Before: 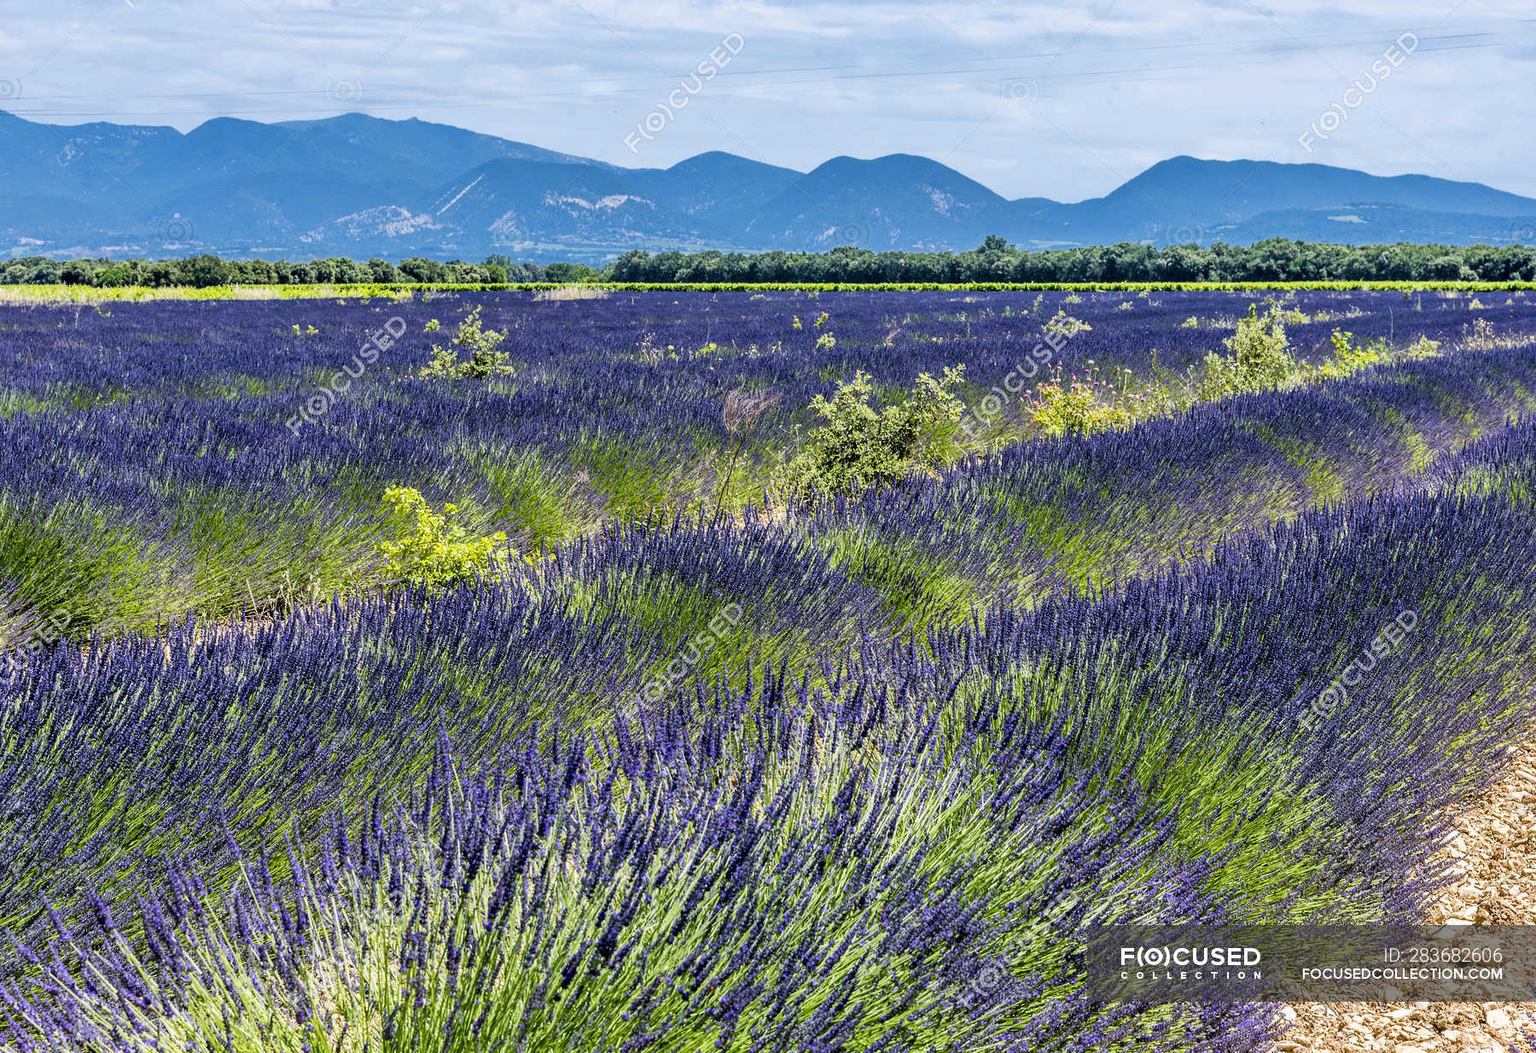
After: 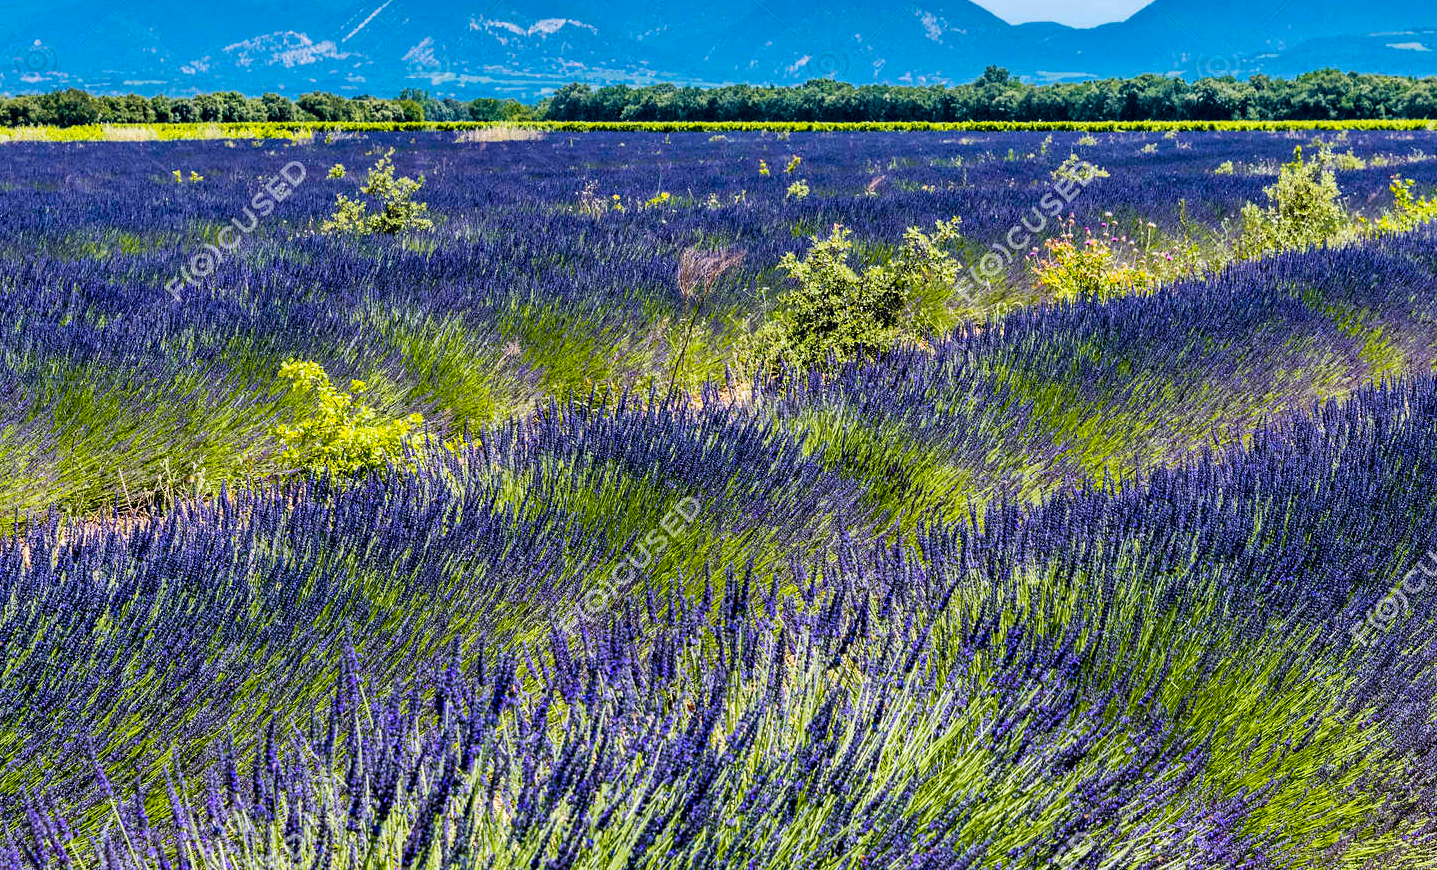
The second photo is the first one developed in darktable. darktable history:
color zones: curves: ch2 [(0, 0.5) (0.143, 0.5) (0.286, 0.489) (0.415, 0.421) (0.571, 0.5) (0.714, 0.5) (0.857, 0.5) (1, 0.5)]
contrast brightness saturation: contrast 0.083, saturation 0.204
crop: left 9.491%, top 17.091%, right 10.66%, bottom 12.328%
